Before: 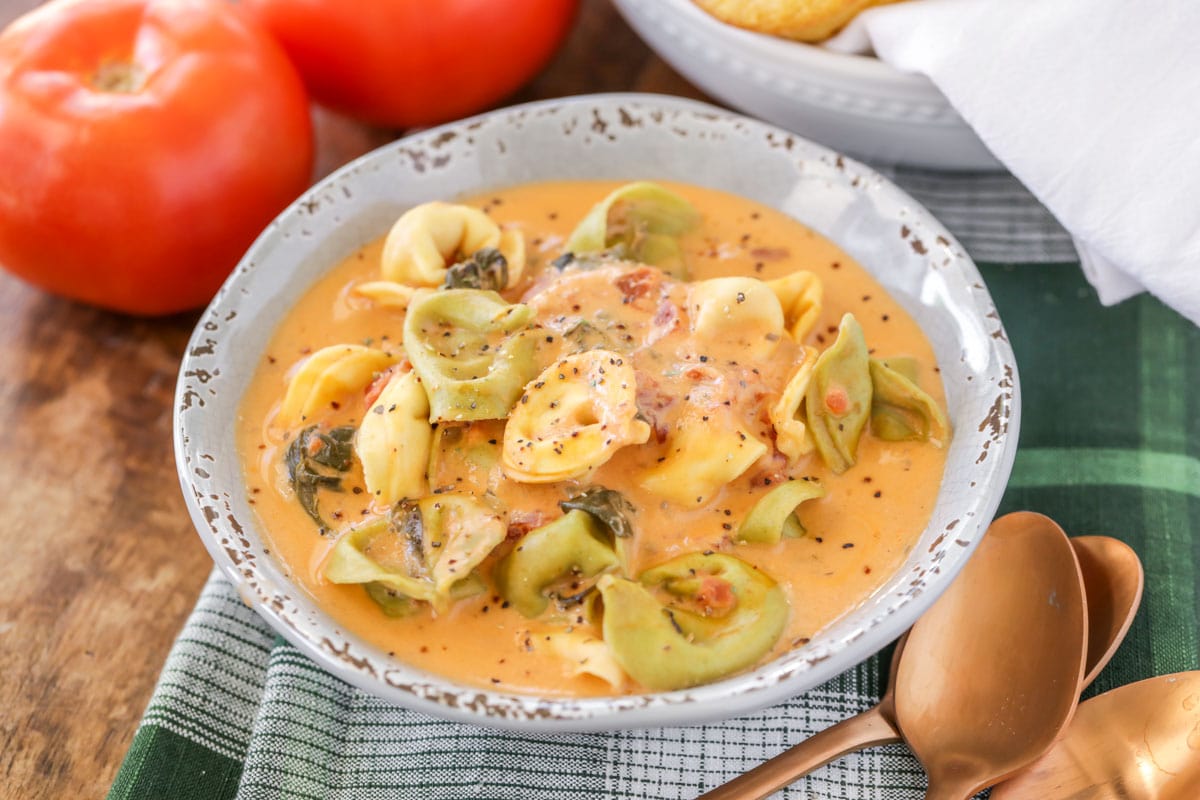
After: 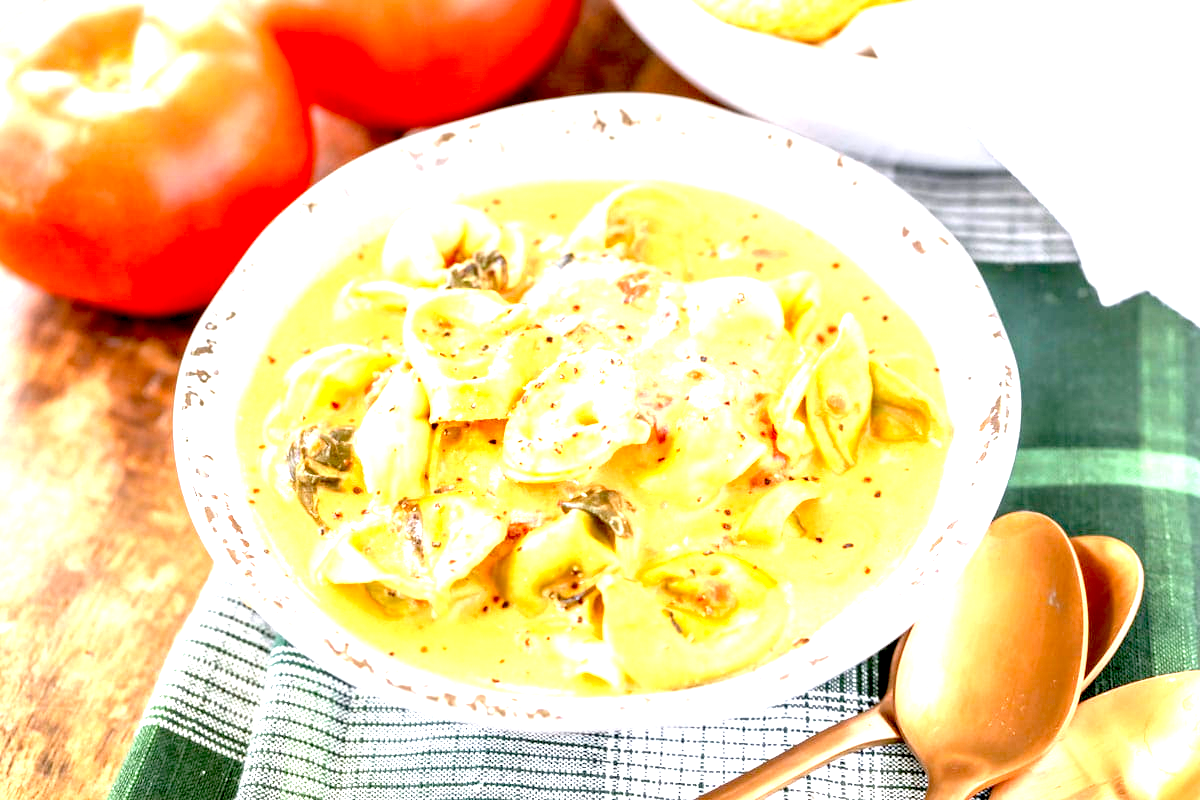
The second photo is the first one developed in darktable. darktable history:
exposure: black level correction 0.014, exposure 1.778 EV, compensate highlight preservation false
